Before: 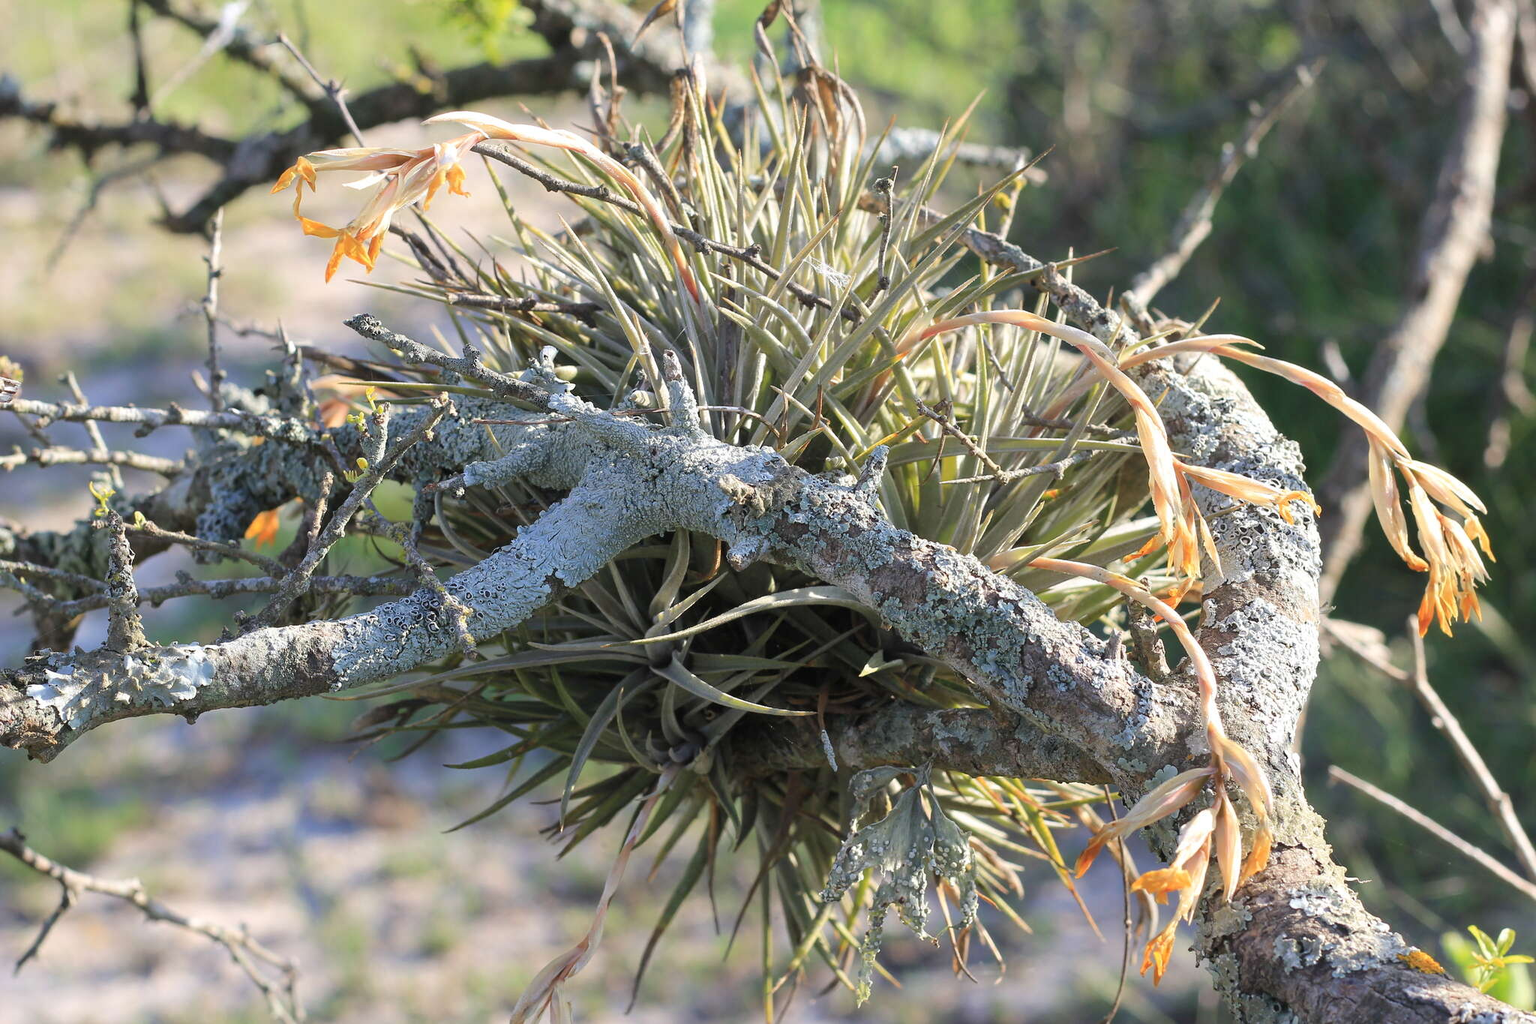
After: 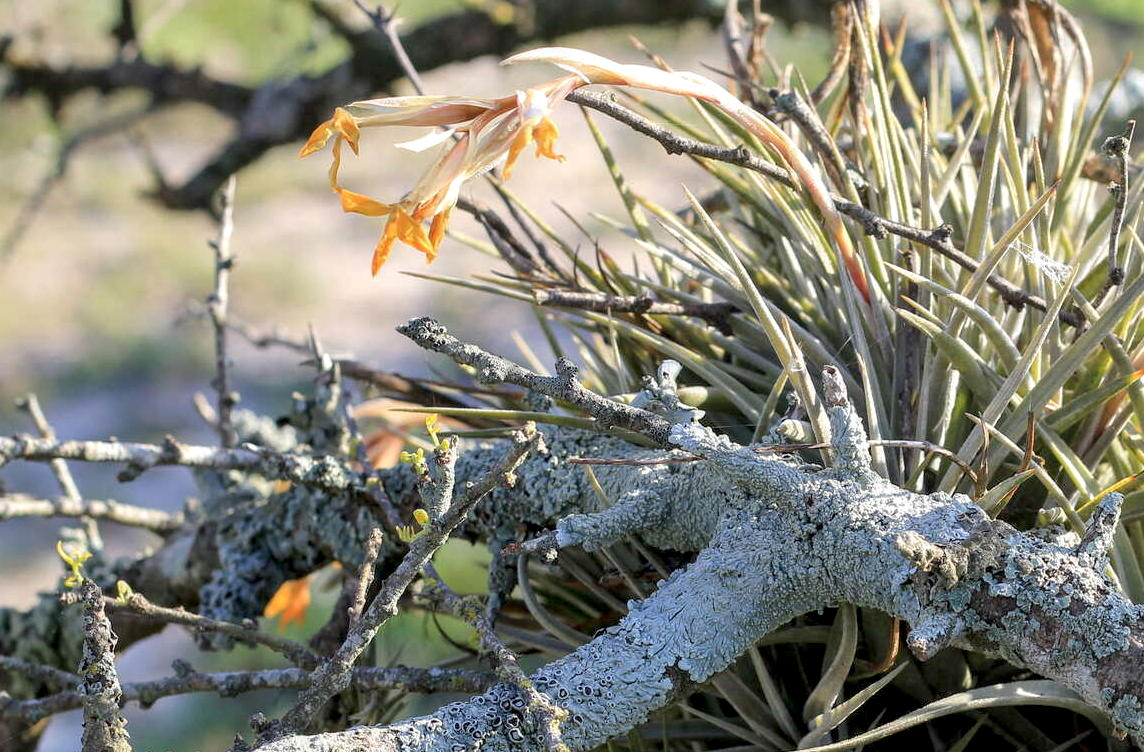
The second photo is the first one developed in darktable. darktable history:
local contrast: on, module defaults
exposure: black level correction 0.009, compensate exposure bias true, compensate highlight preservation false
crop and rotate: left 3.043%, top 7.407%, right 41.082%, bottom 37.445%
